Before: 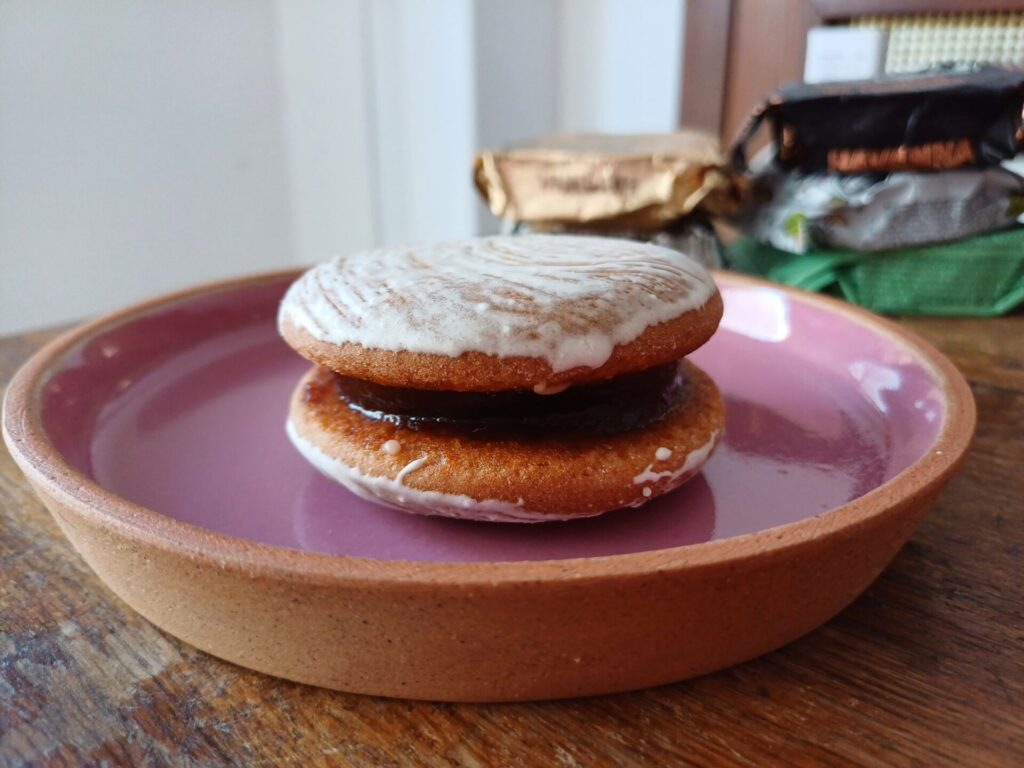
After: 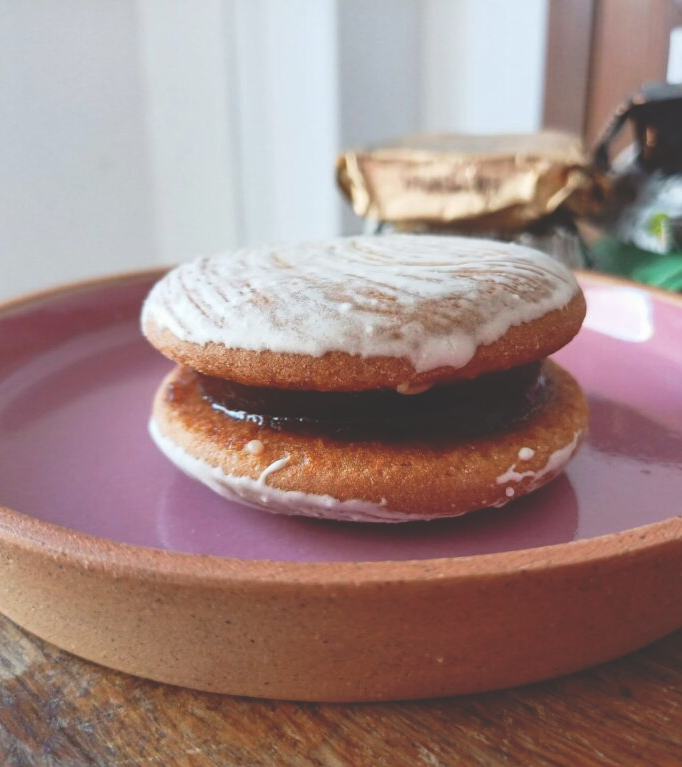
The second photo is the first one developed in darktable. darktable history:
tone curve: curves: ch0 [(0, 0) (0.003, 0.049) (0.011, 0.051) (0.025, 0.055) (0.044, 0.065) (0.069, 0.081) (0.1, 0.11) (0.136, 0.15) (0.177, 0.195) (0.224, 0.242) (0.277, 0.308) (0.335, 0.375) (0.399, 0.436) (0.468, 0.5) (0.543, 0.574) (0.623, 0.665) (0.709, 0.761) (0.801, 0.851) (0.898, 0.933) (1, 1)], preserve colors none
exposure: black level correction -0.023, exposure -0.039 EV, compensate highlight preservation false
crop and rotate: left 13.409%, right 19.924%
shadows and highlights: shadows 25, highlights -25
